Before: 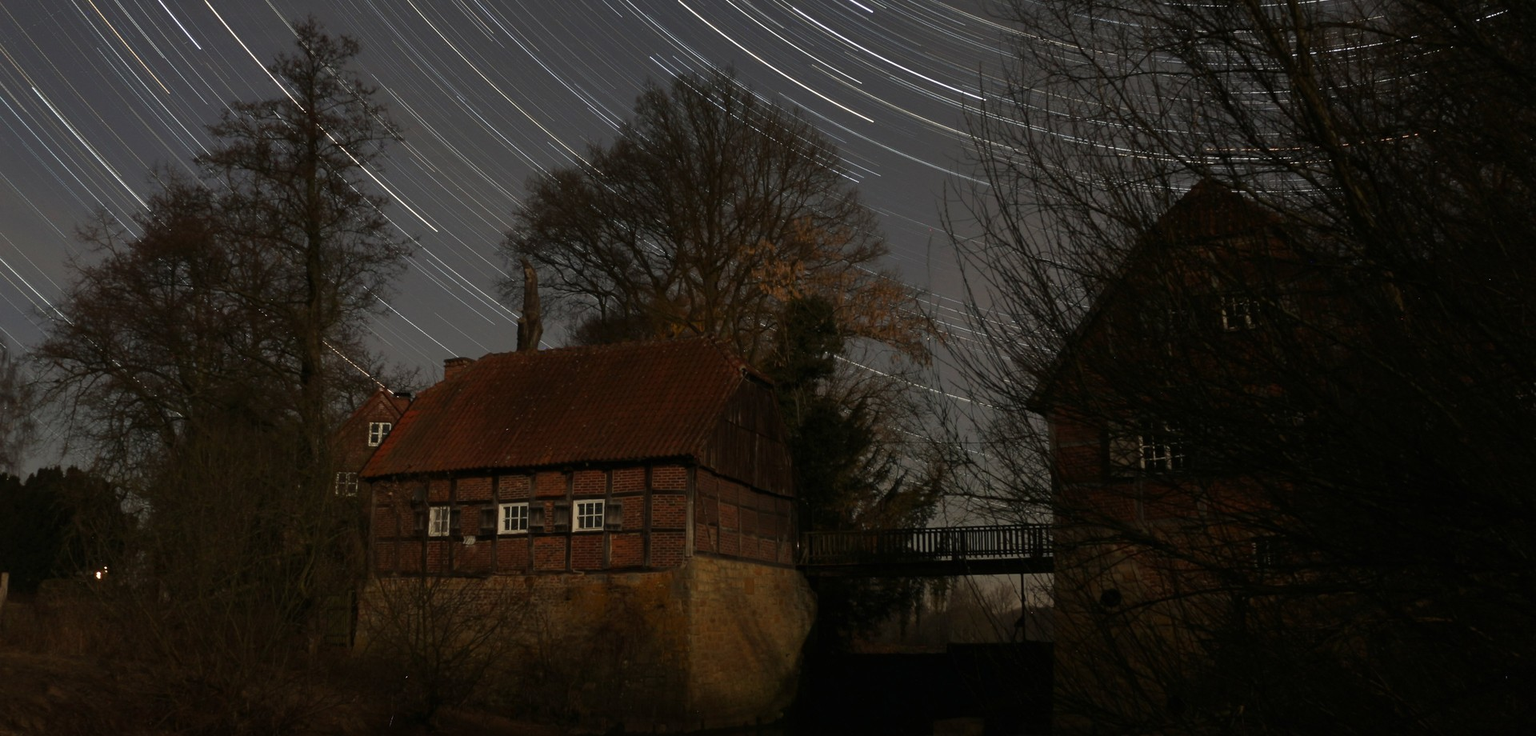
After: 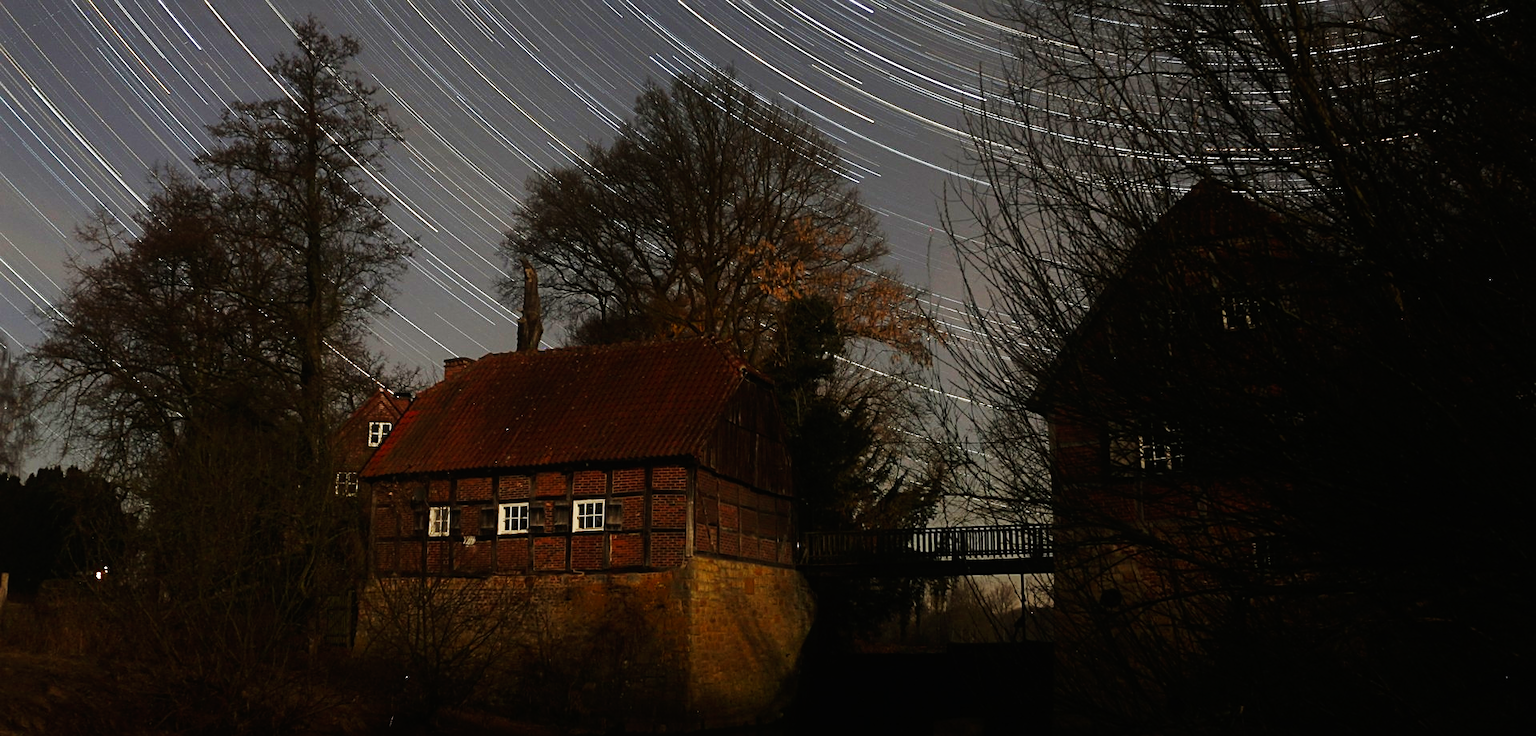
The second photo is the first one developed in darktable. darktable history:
sharpen: on, module defaults
contrast equalizer: y [[0.6 ×6], [0.55 ×6], [0 ×6], [0 ×6], [0 ×6]], mix -0.289
base curve: curves: ch0 [(0, 0) (0.007, 0.004) (0.027, 0.03) (0.046, 0.07) (0.207, 0.54) (0.442, 0.872) (0.673, 0.972) (1, 1)], preserve colors none
